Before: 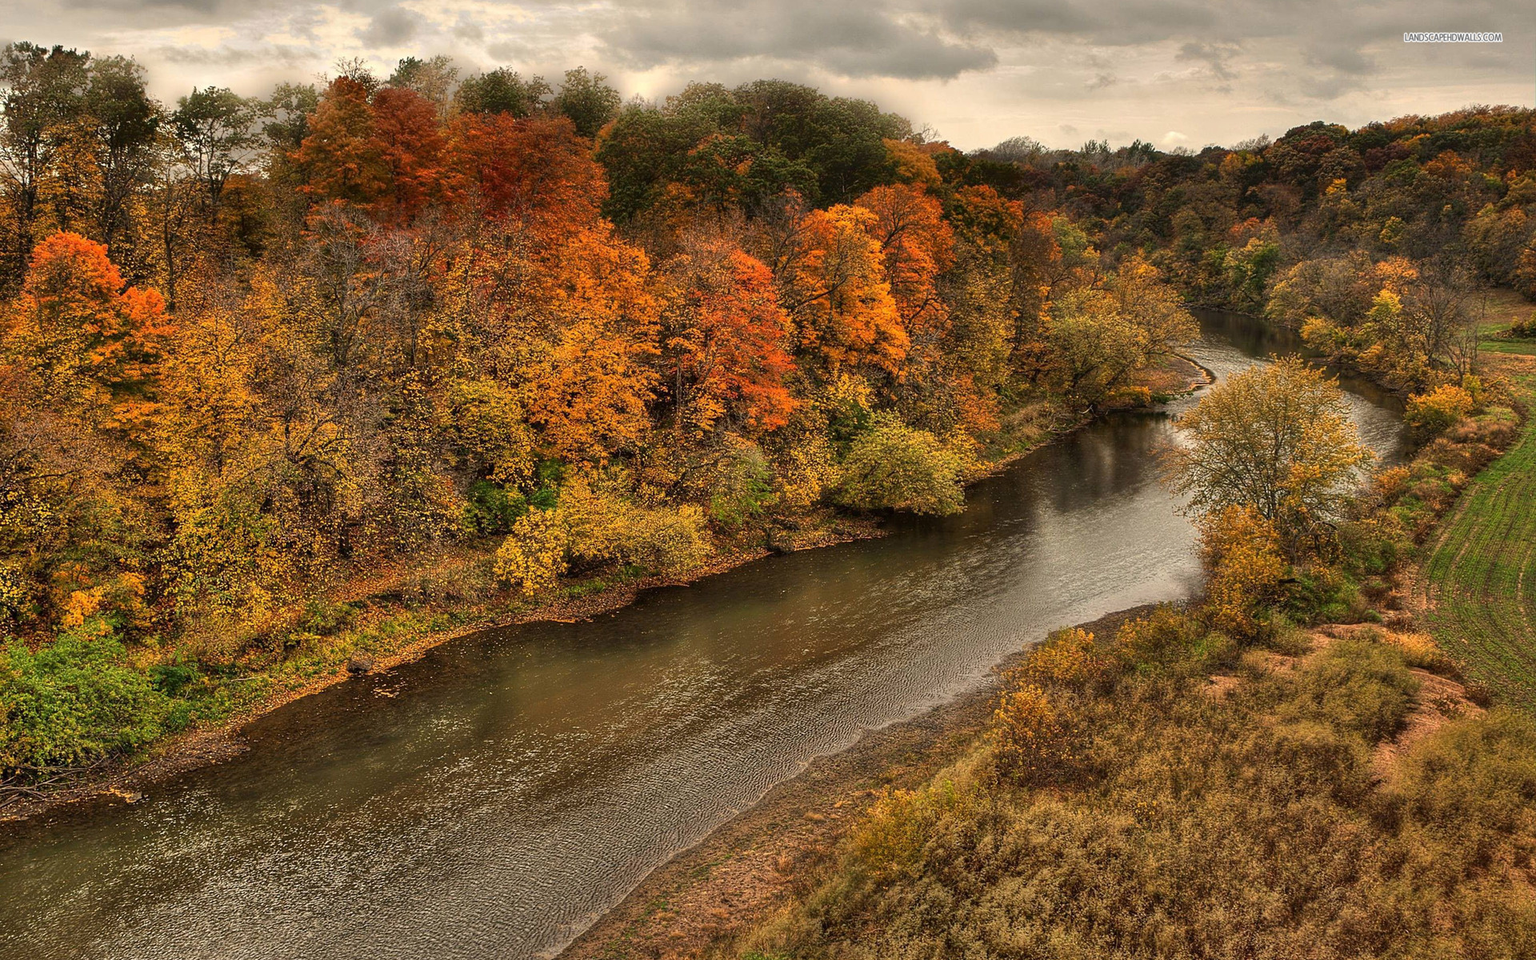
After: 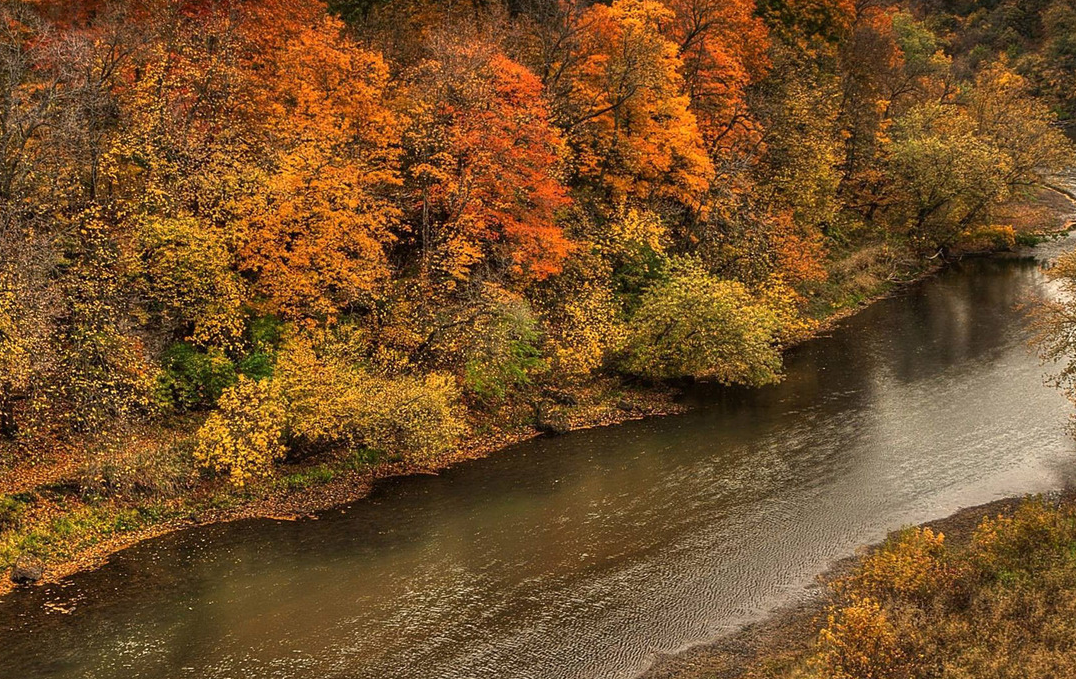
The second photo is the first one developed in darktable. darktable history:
shadows and highlights: shadows 0.445, highlights 41.78
crop and rotate: left 22.069%, top 21.576%, right 21.856%, bottom 21.837%
